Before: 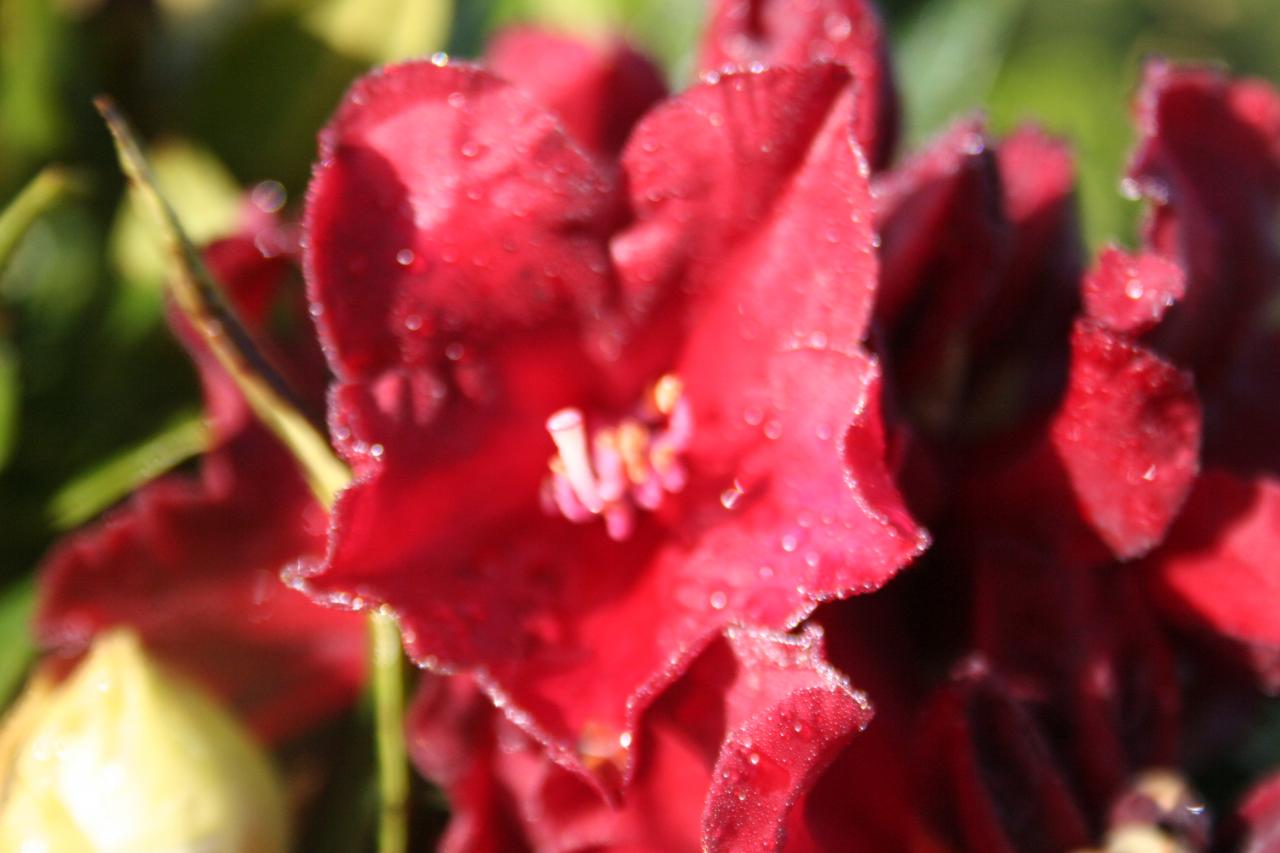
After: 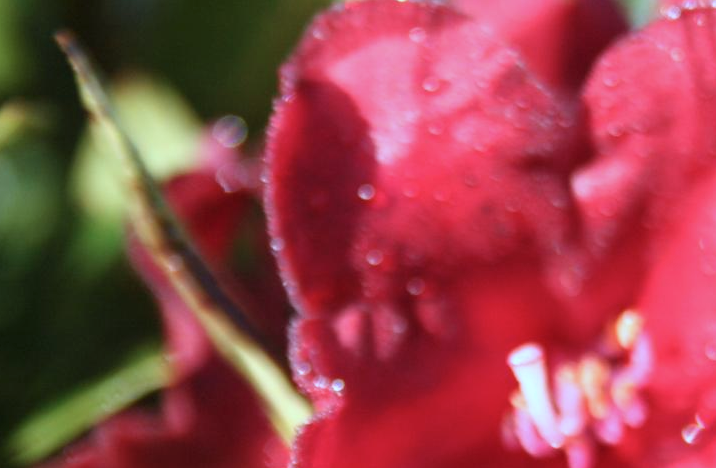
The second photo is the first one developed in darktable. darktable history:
color correction: highlights a* -9.05, highlights b* -22.66
crop and rotate: left 3.056%, top 7.692%, right 40.936%, bottom 37.413%
